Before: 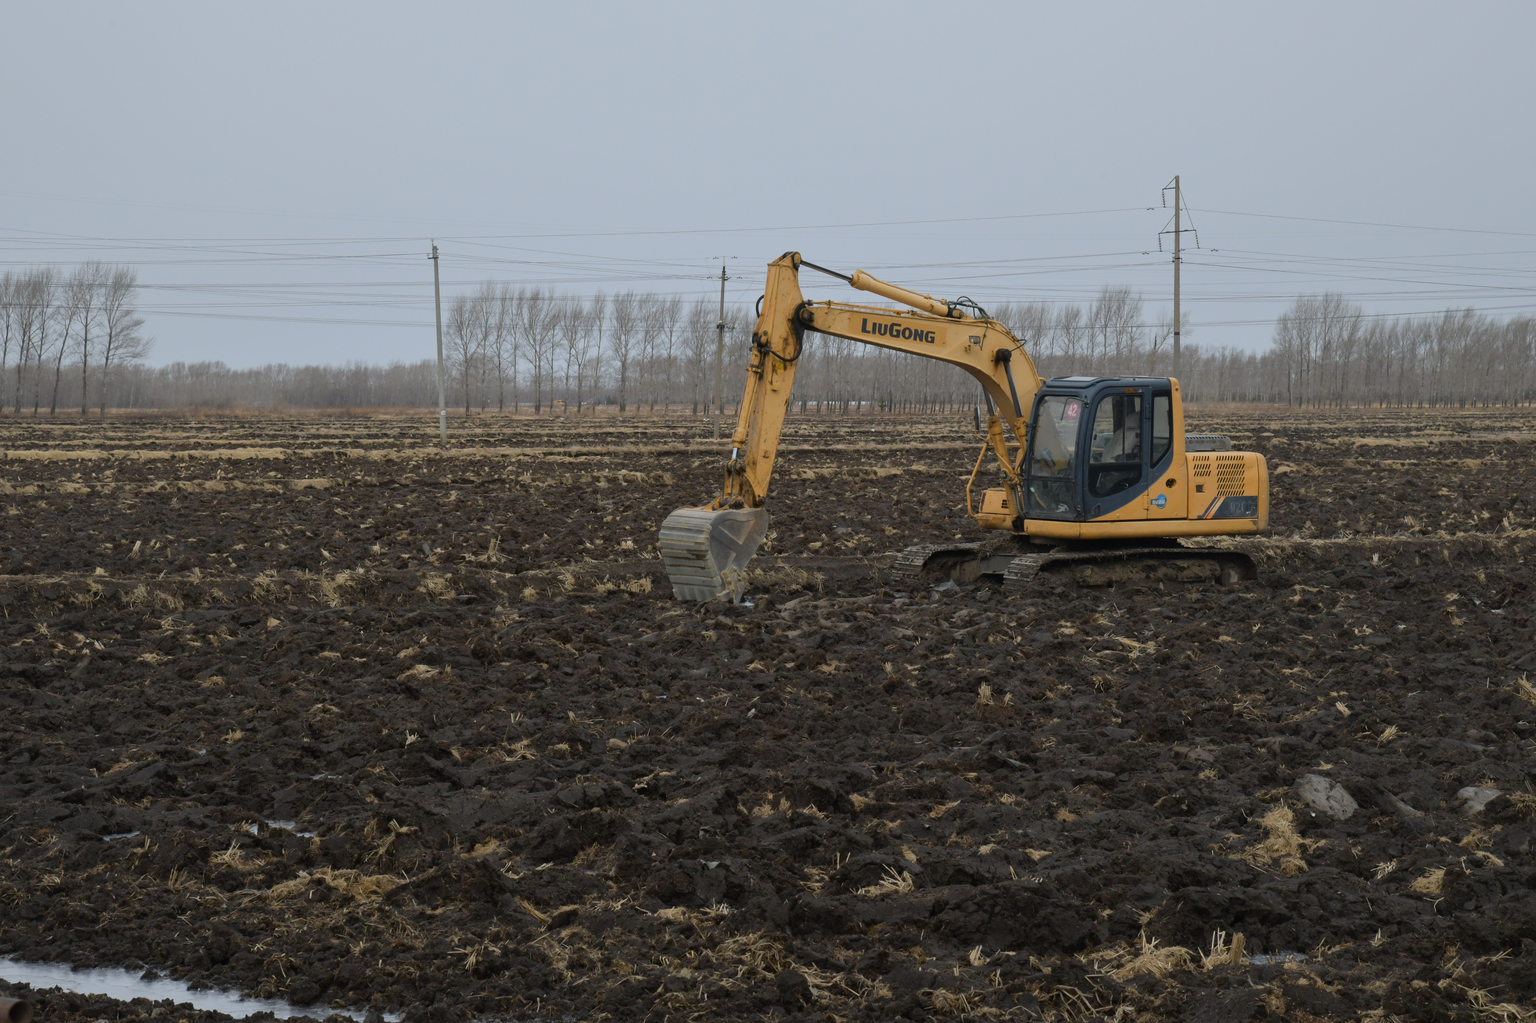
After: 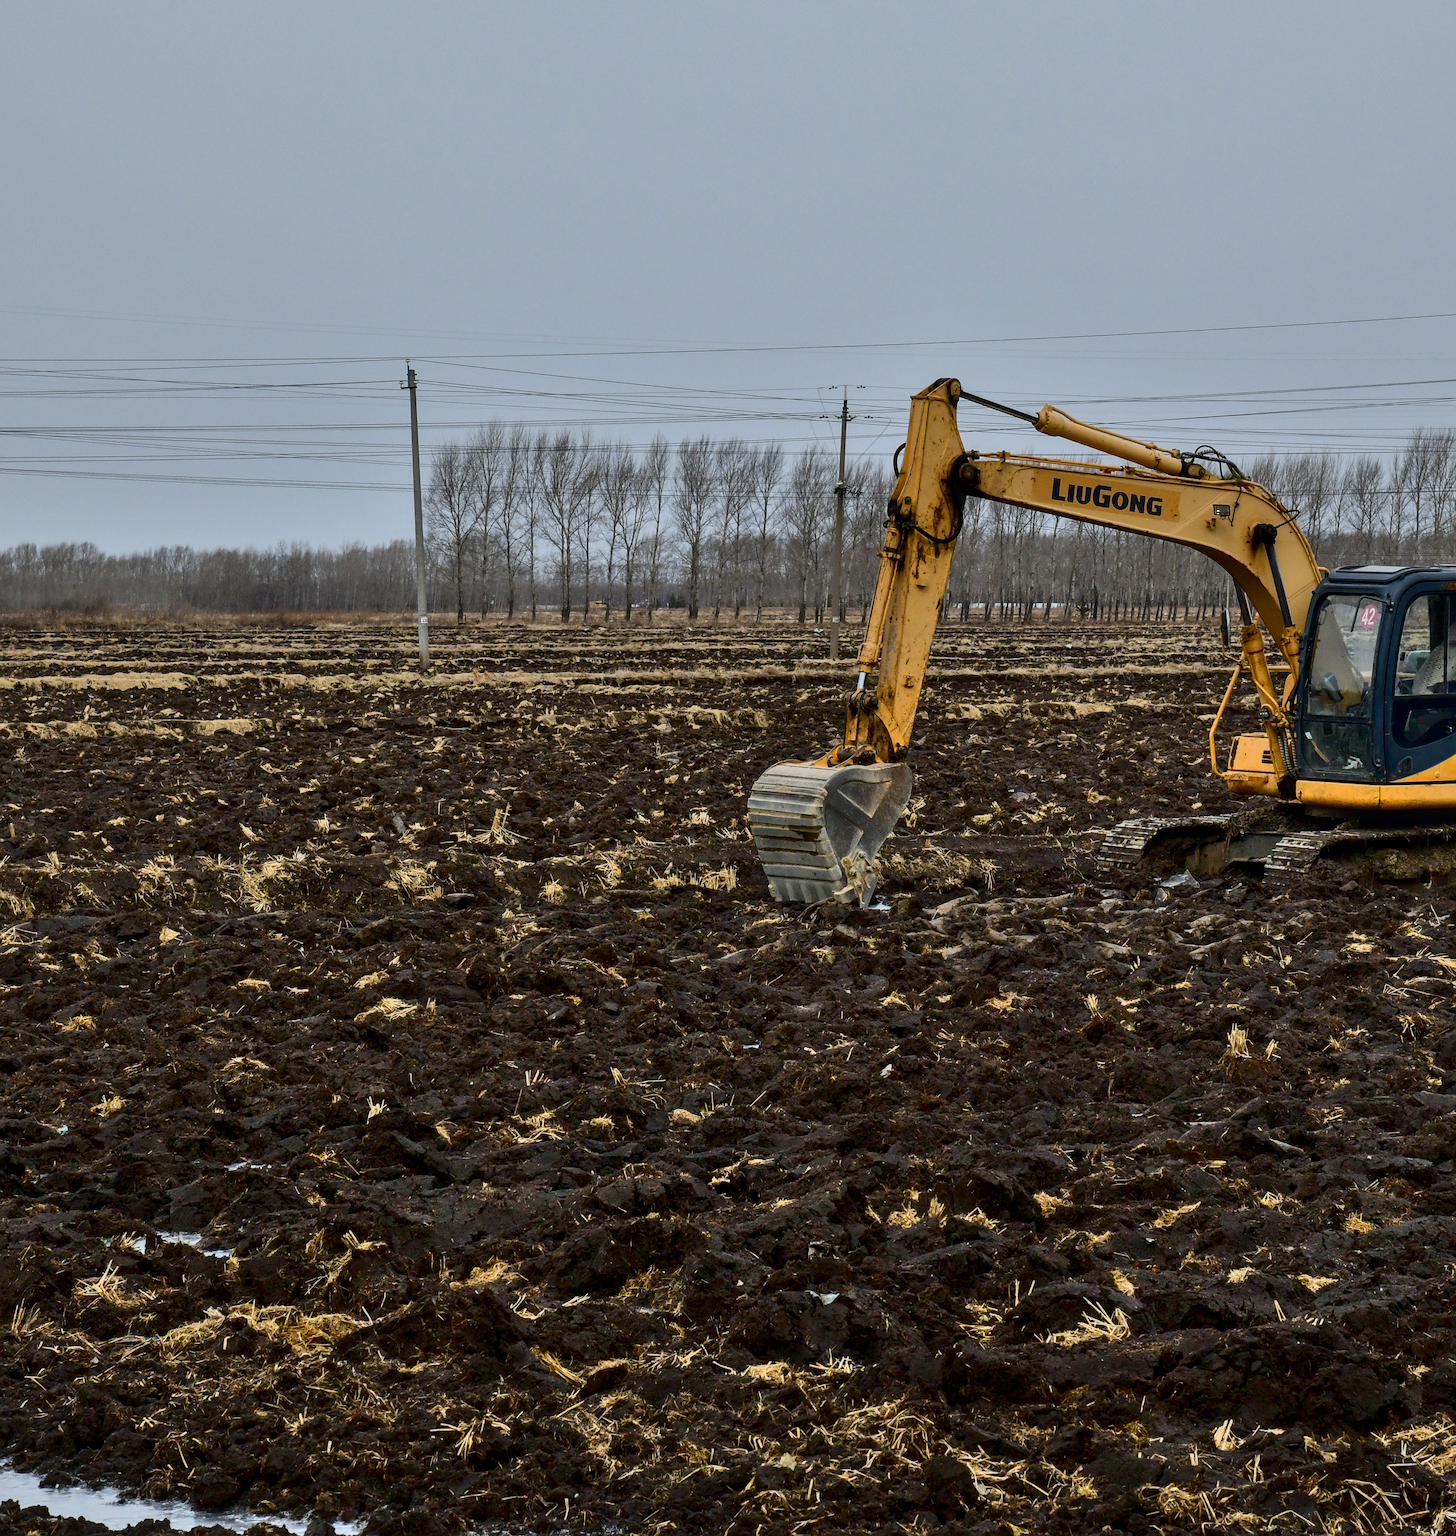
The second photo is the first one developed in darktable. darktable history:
shadows and highlights: shadows 59.82, soften with gaussian
local contrast: on, module defaults
crop: left 10.496%, right 26.306%
sharpen: on, module defaults
contrast brightness saturation: contrast 0.22, brightness -0.183, saturation 0.233
